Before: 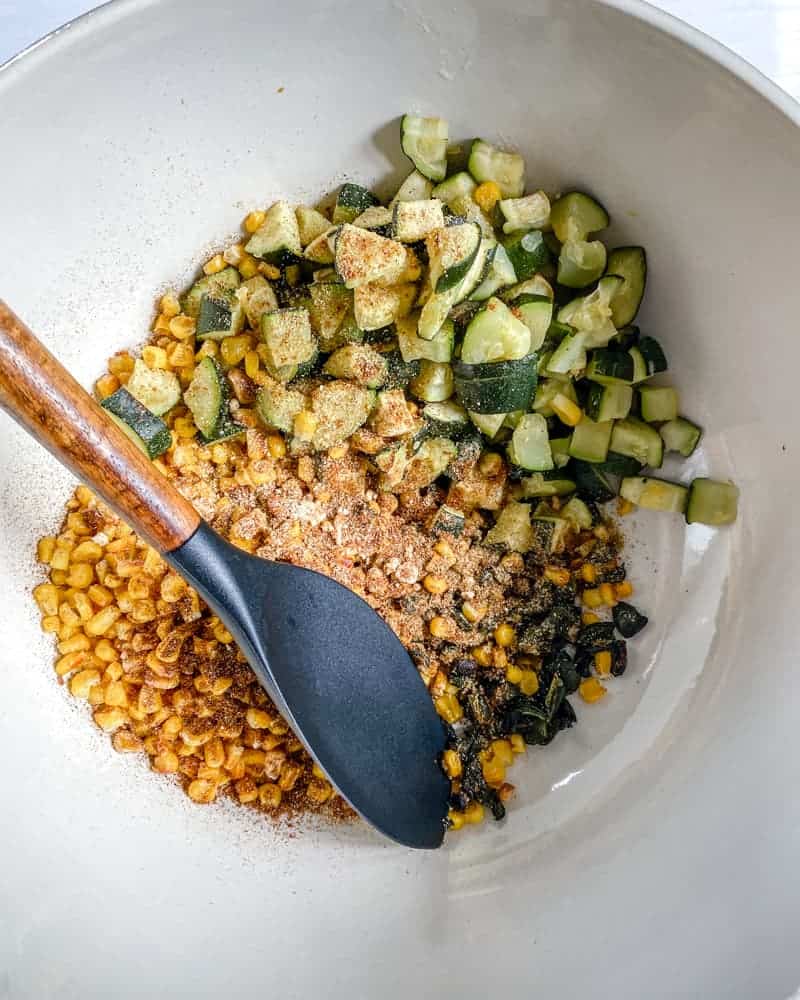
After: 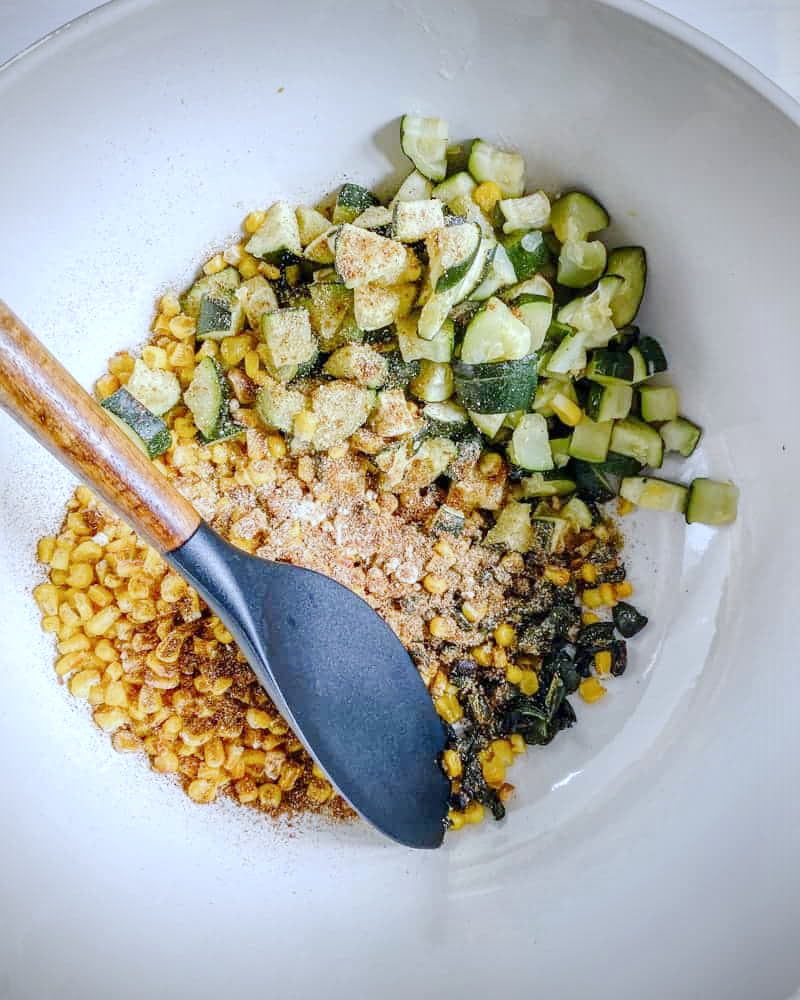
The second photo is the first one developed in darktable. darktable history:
vignetting: on, module defaults
base curve: curves: ch0 [(0, 0) (0.158, 0.273) (0.879, 0.895) (1, 1)], preserve colors none
white balance: red 0.926, green 1.003, blue 1.133
